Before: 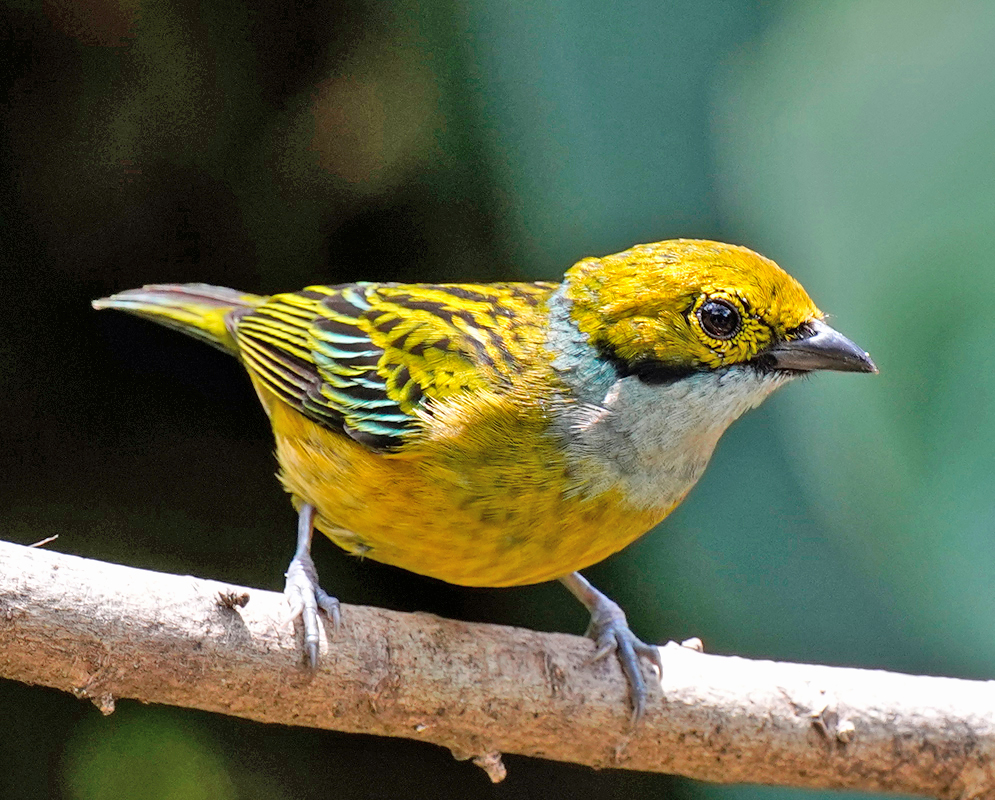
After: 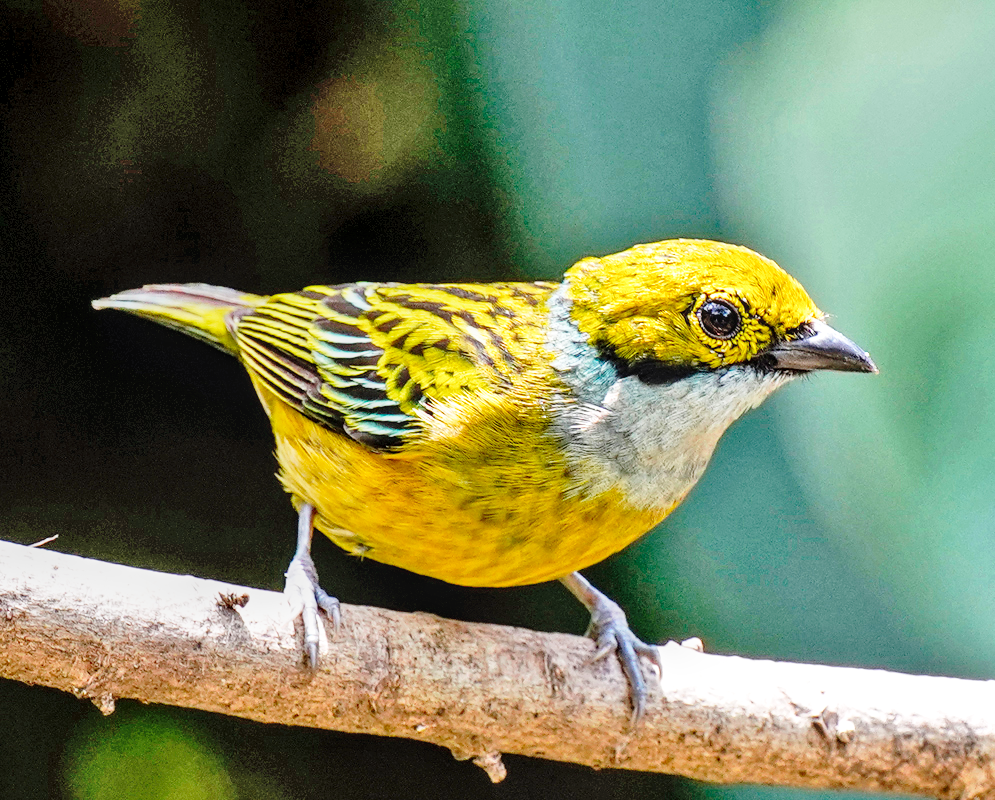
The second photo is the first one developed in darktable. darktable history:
local contrast: on, module defaults
base curve: curves: ch0 [(0, 0) (0.028, 0.03) (0.121, 0.232) (0.46, 0.748) (0.859, 0.968) (1, 1)], preserve colors none
exposure: black level correction 0.001, compensate highlight preservation false
